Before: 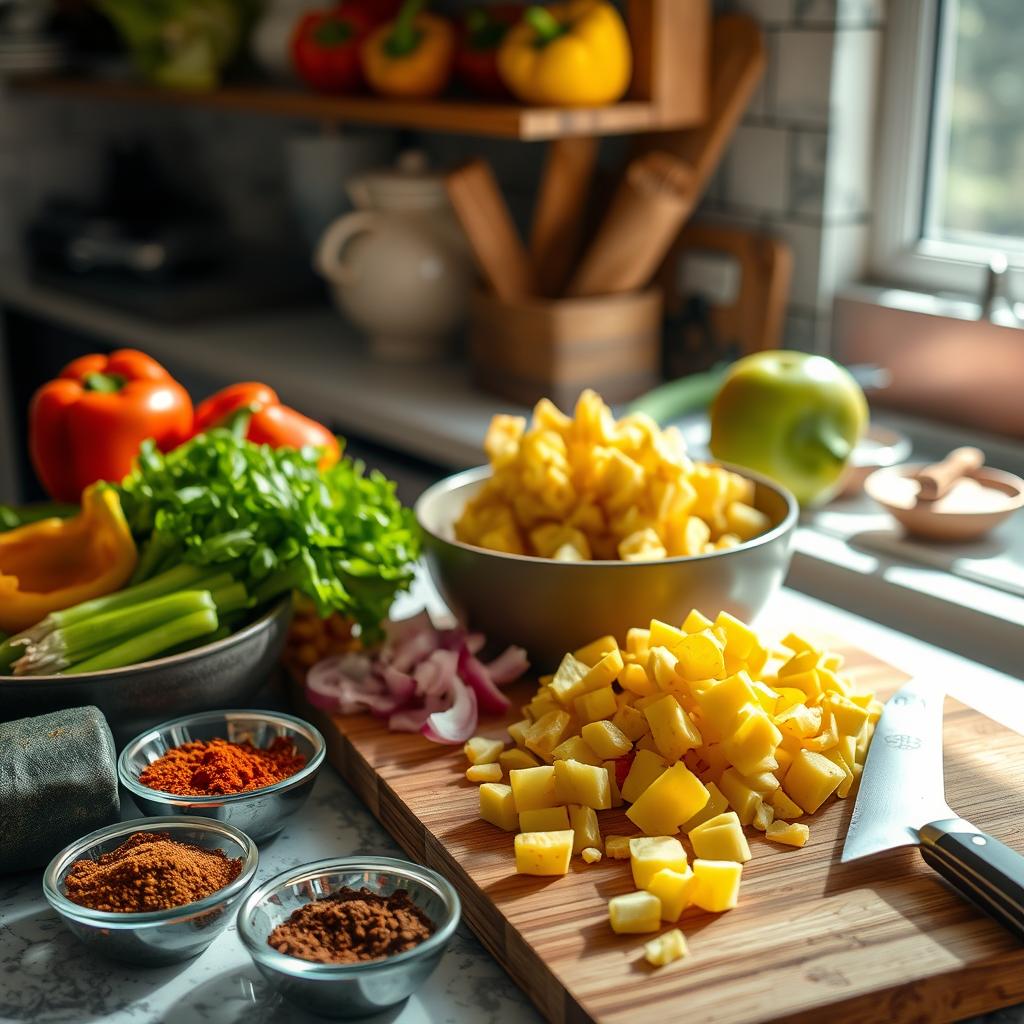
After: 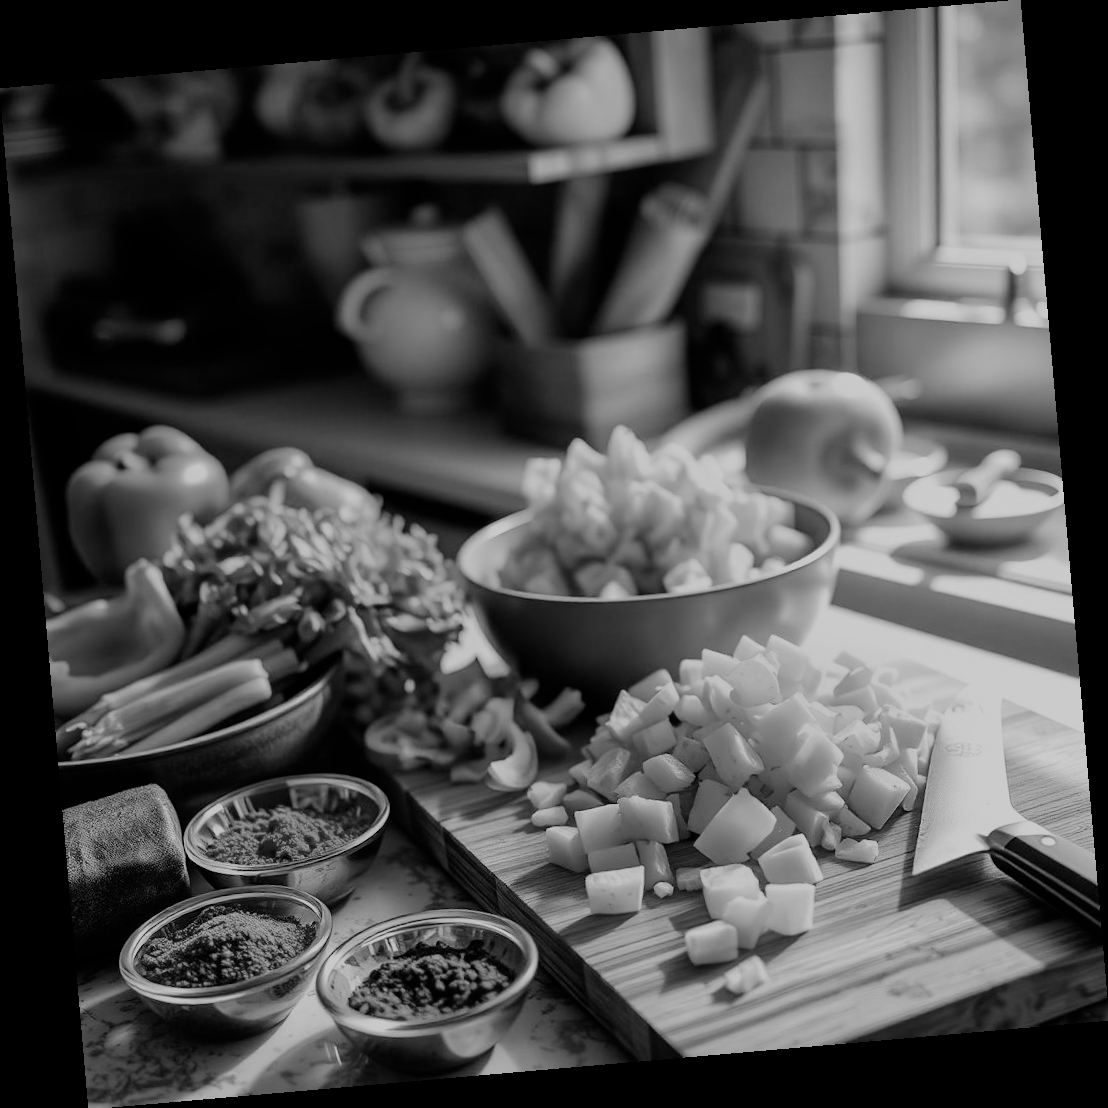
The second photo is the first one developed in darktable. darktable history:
filmic rgb: black relative exposure -6.98 EV, white relative exposure 5.63 EV, hardness 2.86
rotate and perspective: rotation -4.98°, automatic cropping off
monochrome: a 16.06, b 15.48, size 1
